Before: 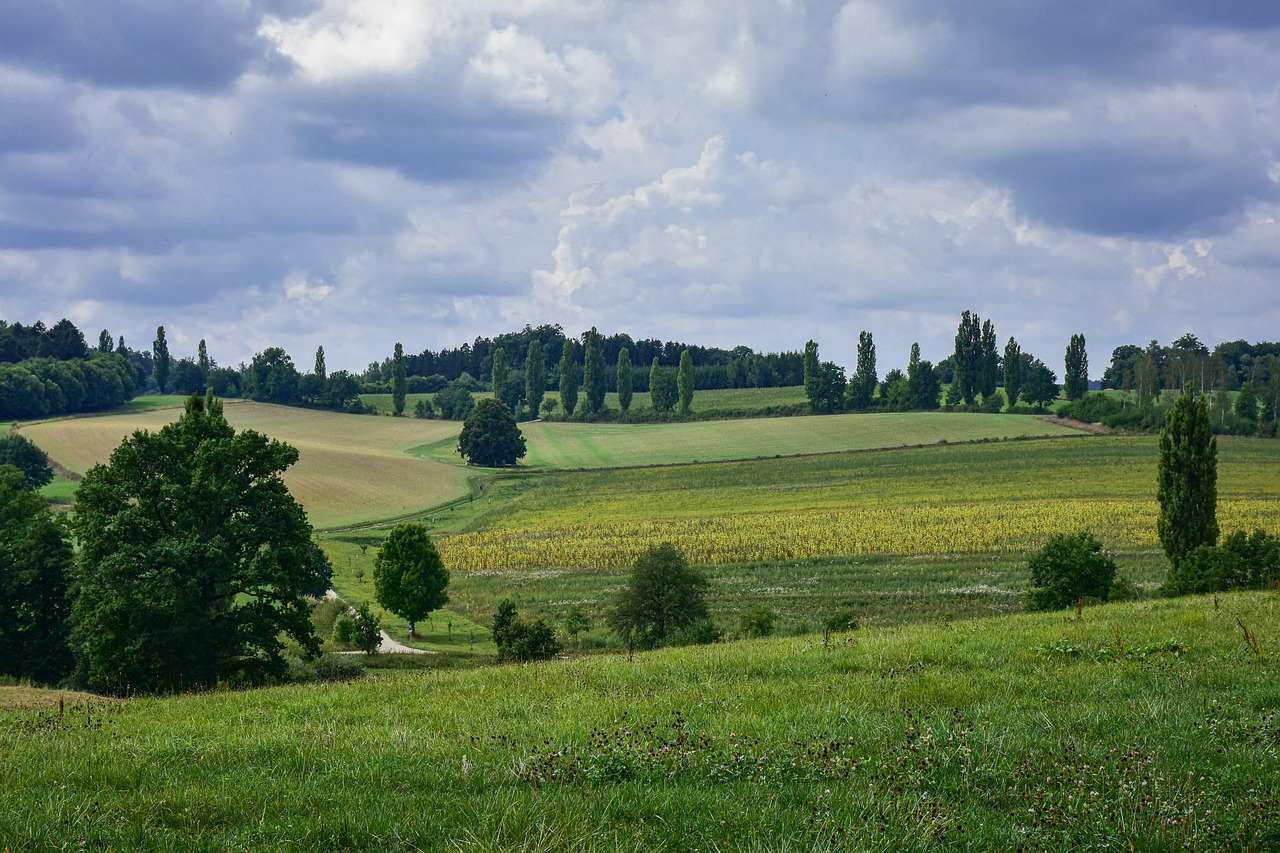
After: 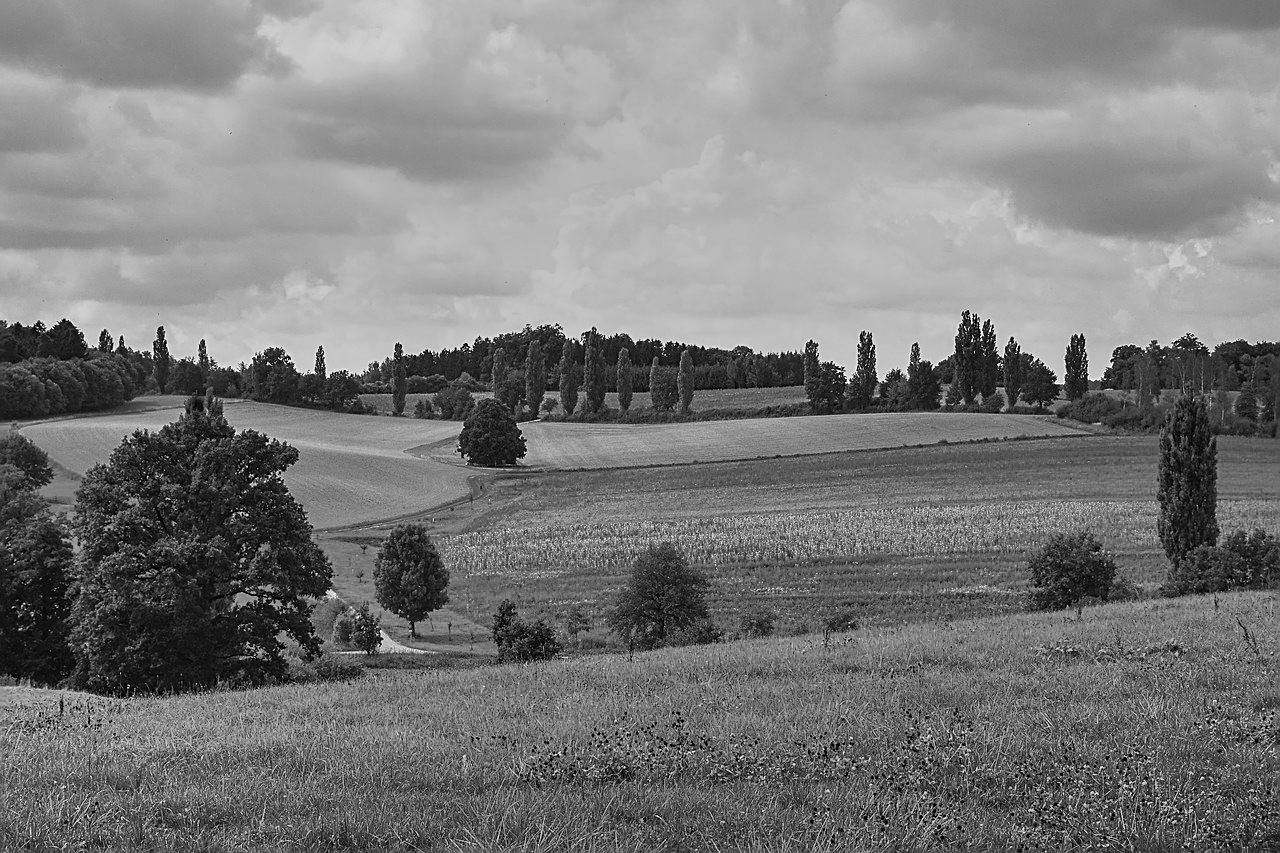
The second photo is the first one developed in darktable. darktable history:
tone equalizer: -7 EV -0.63 EV, -6 EV 1 EV, -5 EV -0.45 EV, -4 EV 0.43 EV, -3 EV 0.41 EV, -2 EV 0.15 EV, -1 EV -0.15 EV, +0 EV -0.39 EV, smoothing diameter 25%, edges refinement/feathering 10, preserve details guided filter
monochrome: on, module defaults
sharpen: radius 1.967
